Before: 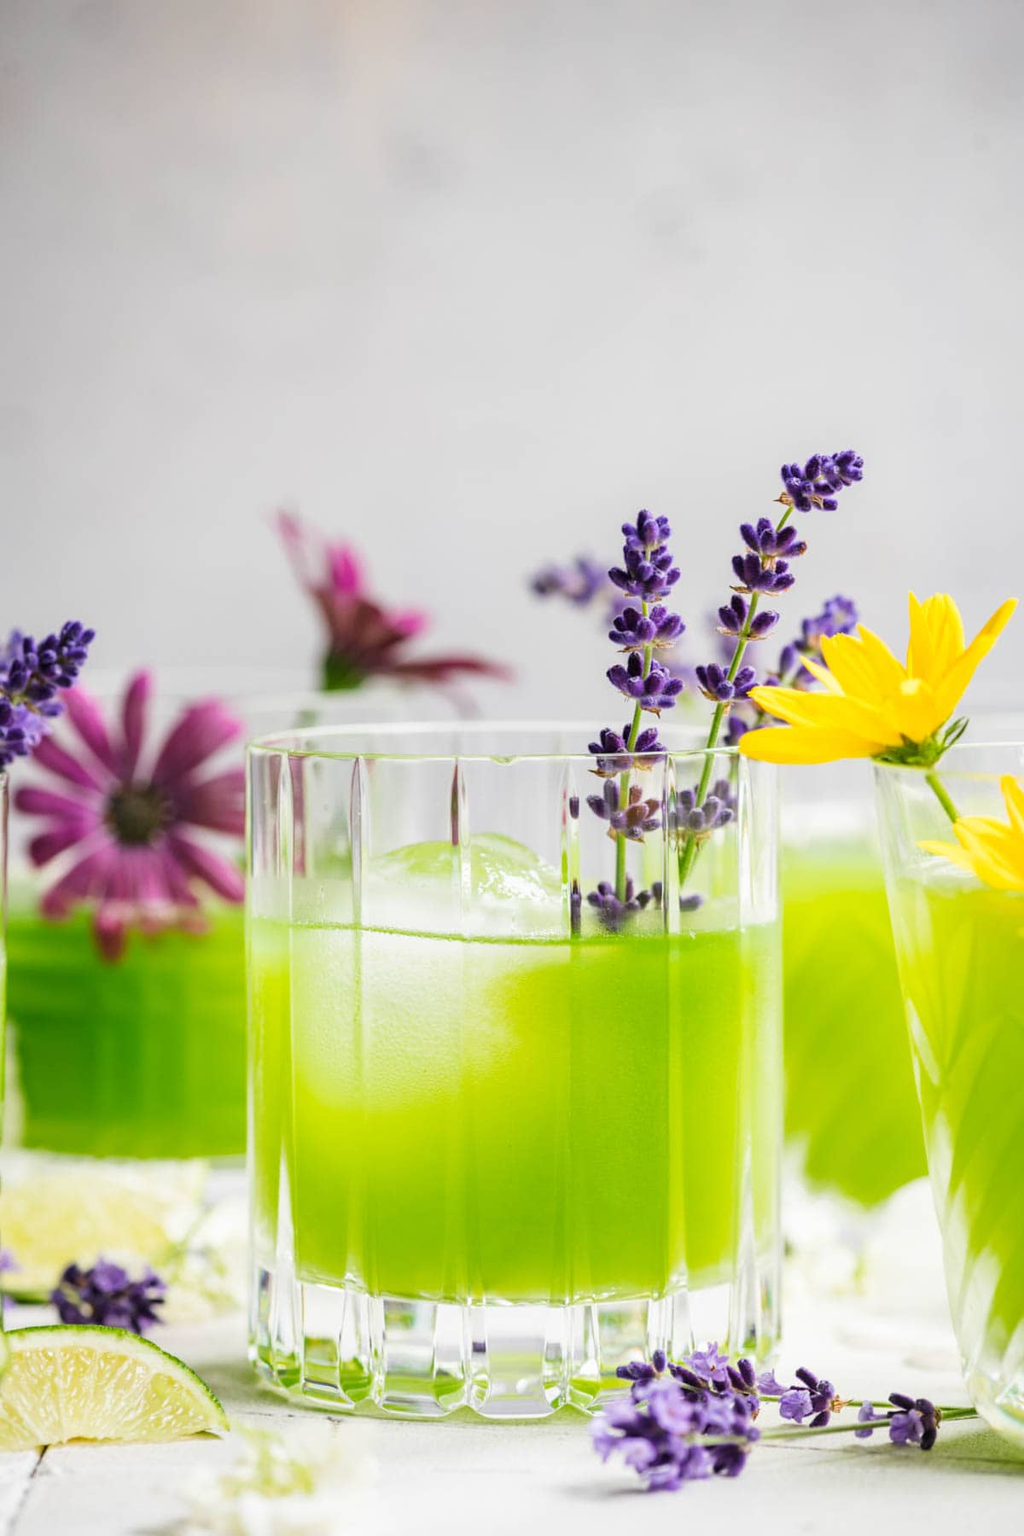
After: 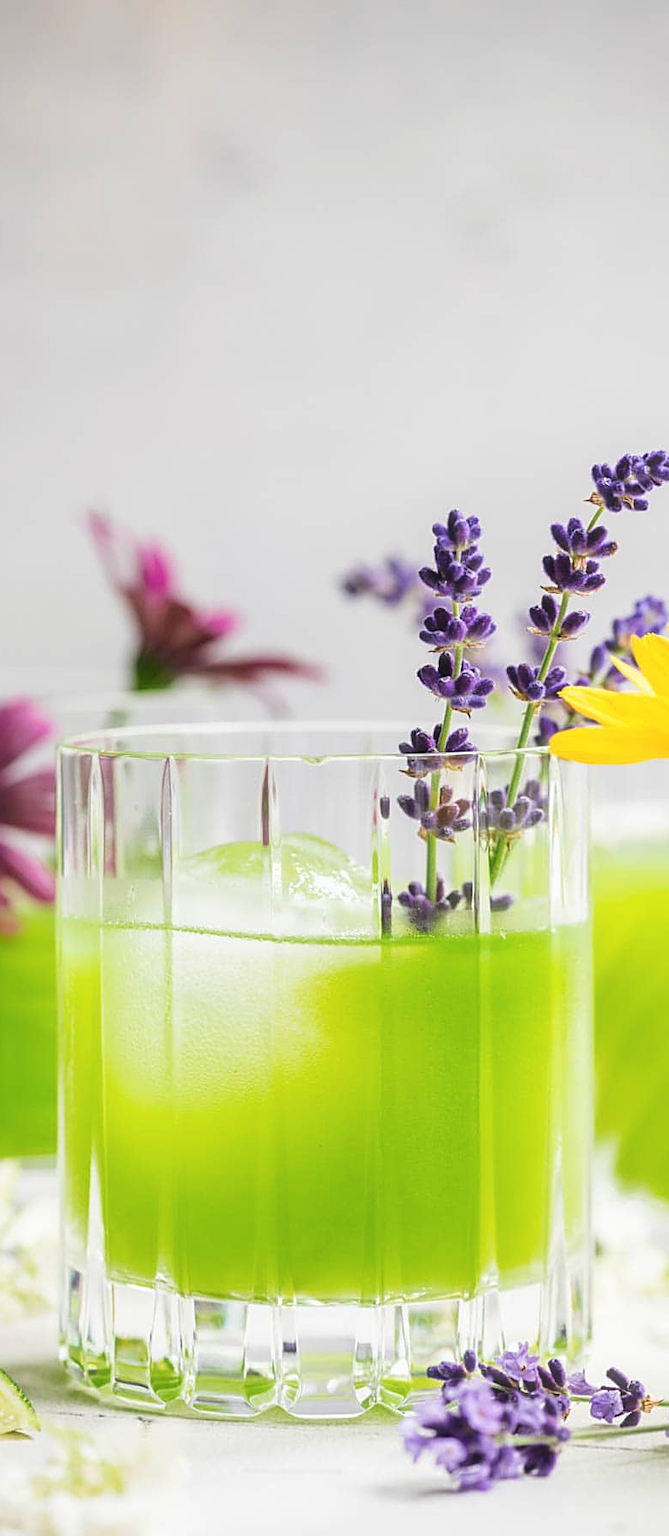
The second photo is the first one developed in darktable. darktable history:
sharpen: on, module defaults
haze removal: strength -0.107, compatibility mode true
crop and rotate: left 18.553%, right 15.967%
